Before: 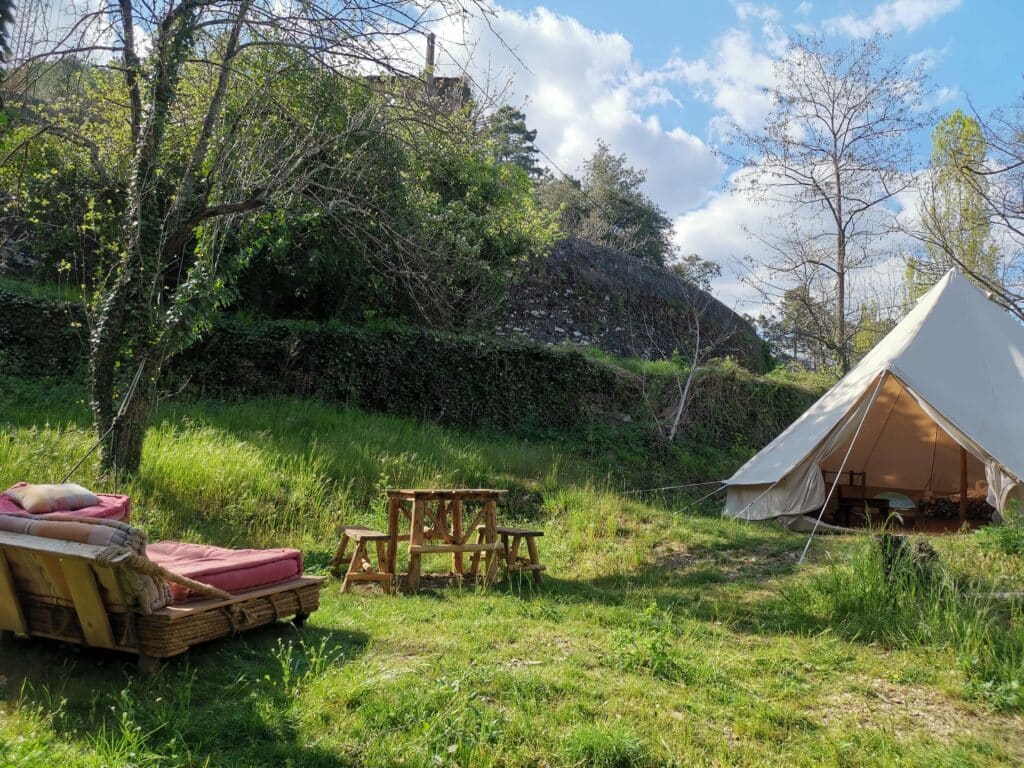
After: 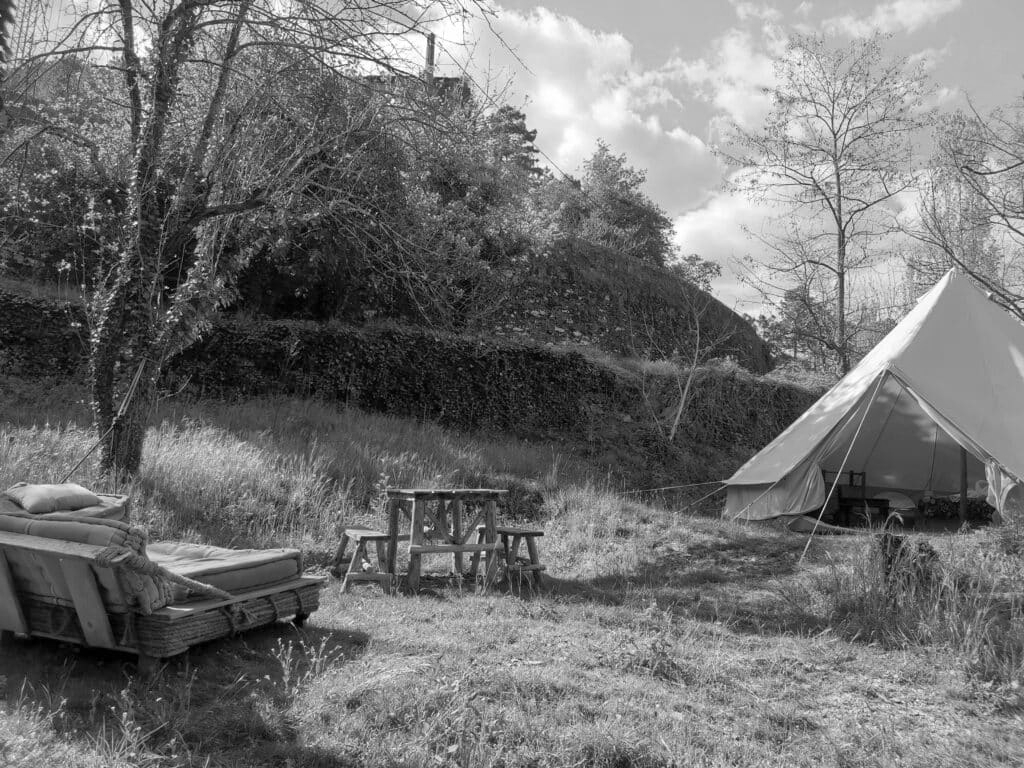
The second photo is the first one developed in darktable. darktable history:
monochrome: a 2.21, b -1.33, size 2.2
white balance: red 1, blue 1
shadows and highlights: shadows 43.06, highlights 6.94
